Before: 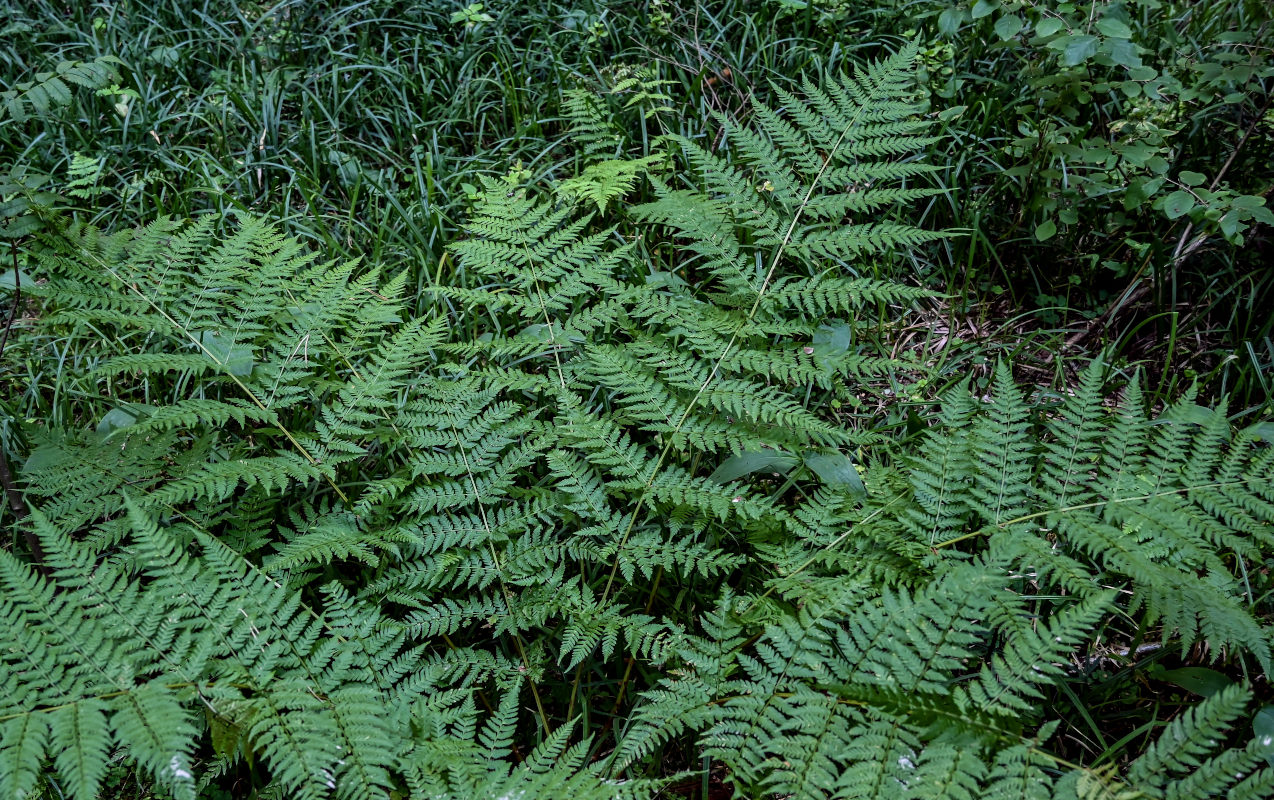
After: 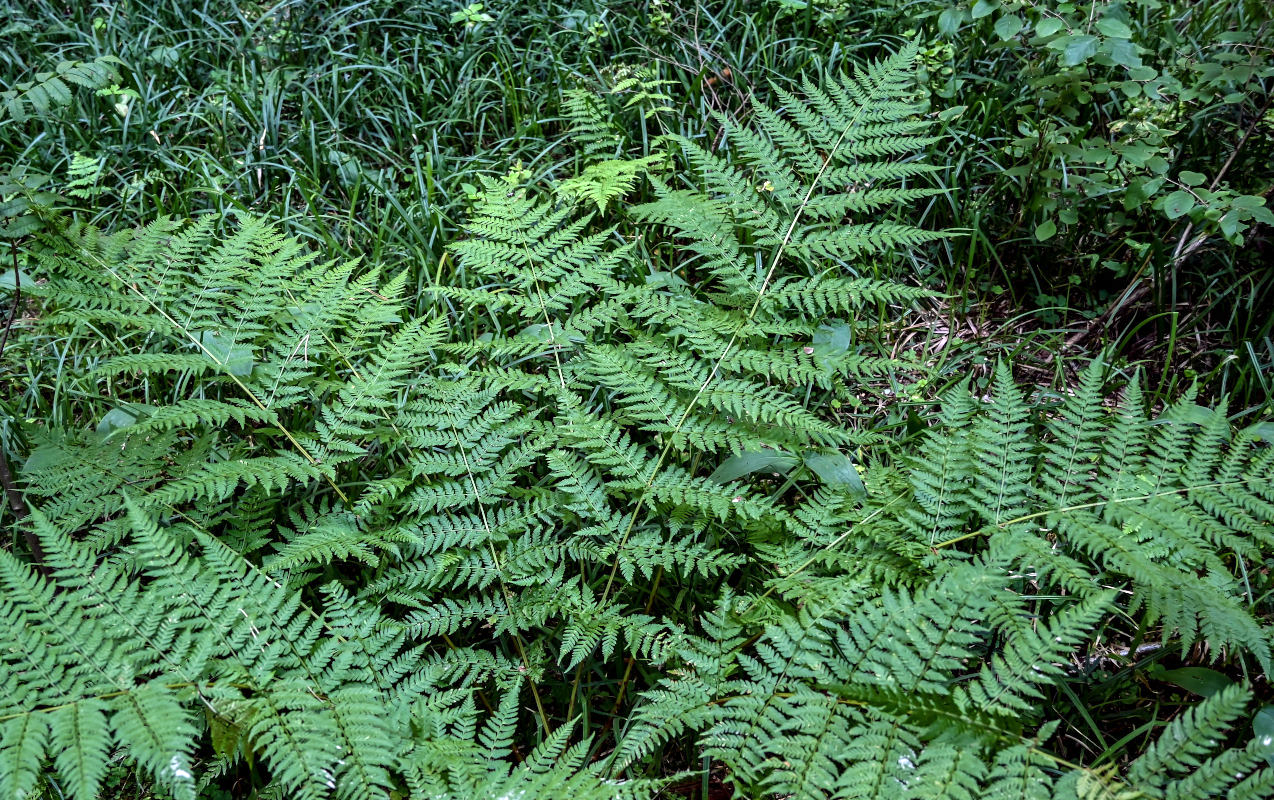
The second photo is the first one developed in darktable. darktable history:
exposure: exposure 0.655 EV, compensate highlight preservation false
